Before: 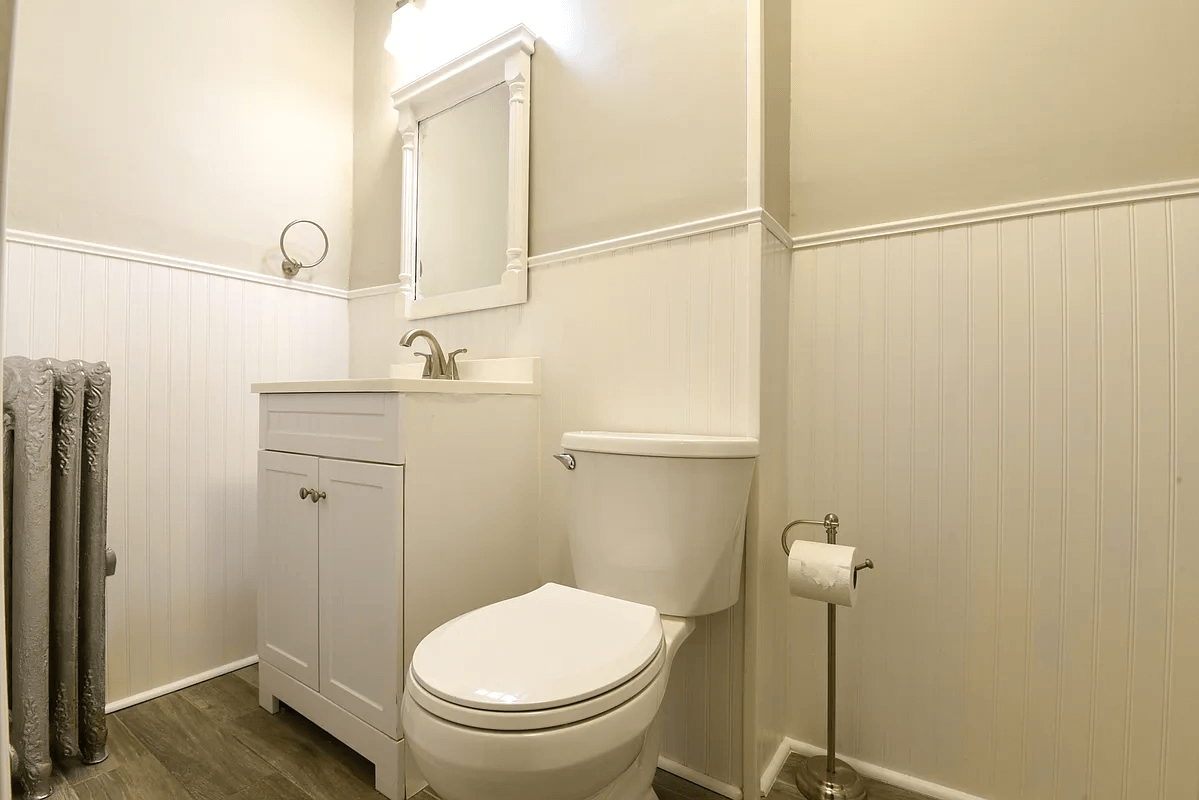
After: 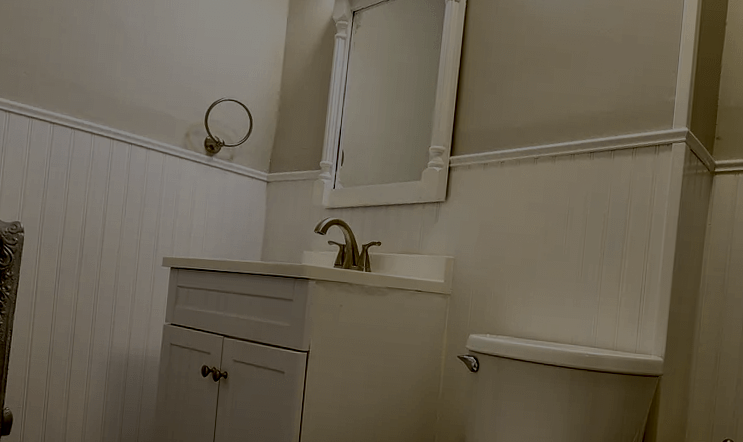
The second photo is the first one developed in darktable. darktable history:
crop and rotate: angle -5.22°, left 2.061%, top 6.881%, right 27.754%, bottom 30.437%
contrast brightness saturation: brightness -0.99, saturation 0.989
color zones: curves: ch0 [(0, 0.6) (0.129, 0.585) (0.193, 0.596) (0.429, 0.5) (0.571, 0.5) (0.714, 0.5) (0.857, 0.5) (1, 0.6)]; ch1 [(0, 0.453) (0.112, 0.245) (0.213, 0.252) (0.429, 0.233) (0.571, 0.231) (0.683, 0.242) (0.857, 0.296) (1, 0.453)]
local contrast: detail 130%
filmic rgb: black relative exposure -6.9 EV, white relative exposure 5.91 EV, hardness 2.69
